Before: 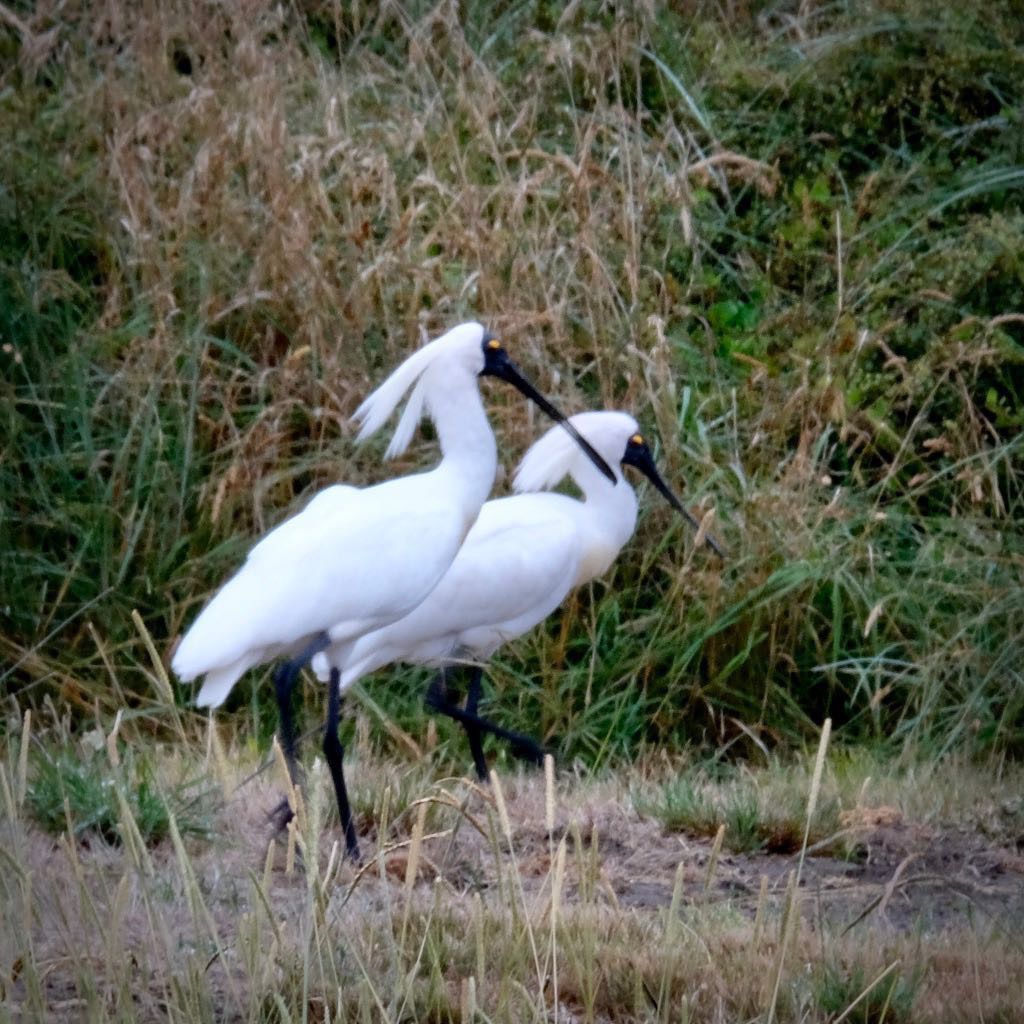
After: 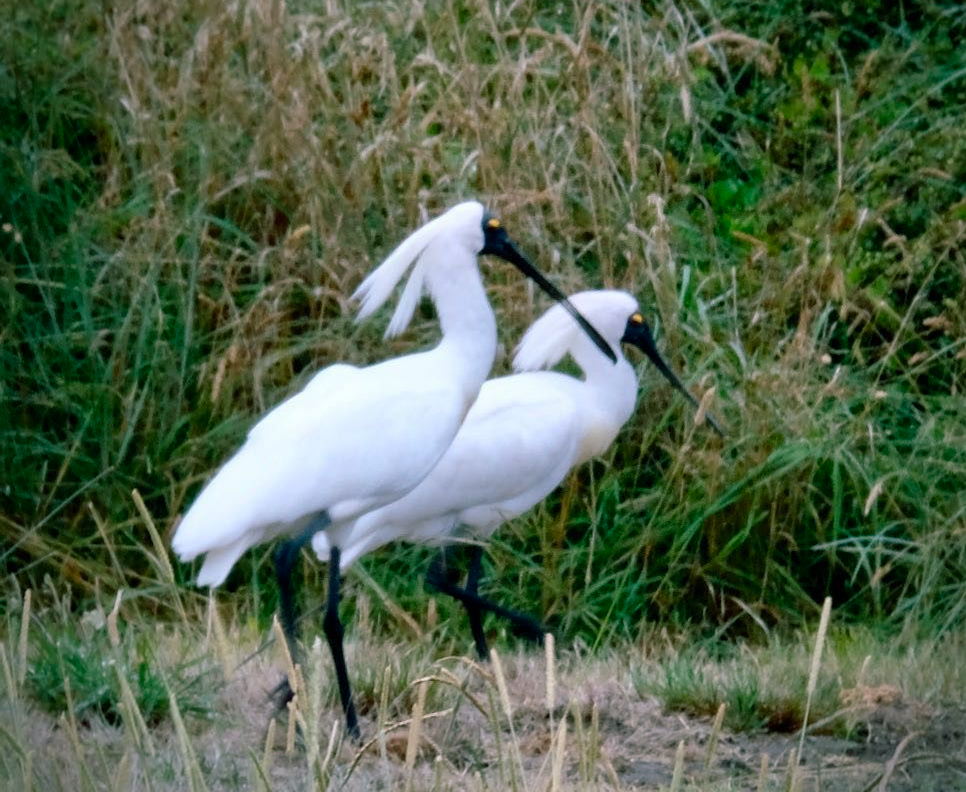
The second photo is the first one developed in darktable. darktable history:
color balance rgb: shadows lift › chroma 11.898%, shadows lift › hue 132.52°, perceptual saturation grading › global saturation 1.083%, perceptual saturation grading › highlights -2.878%, perceptual saturation grading › mid-tones 3.854%, perceptual saturation grading › shadows 7.253%, global vibrance 9.971%
crop and rotate: angle 0.075°, top 11.77%, right 5.449%, bottom 10.738%
